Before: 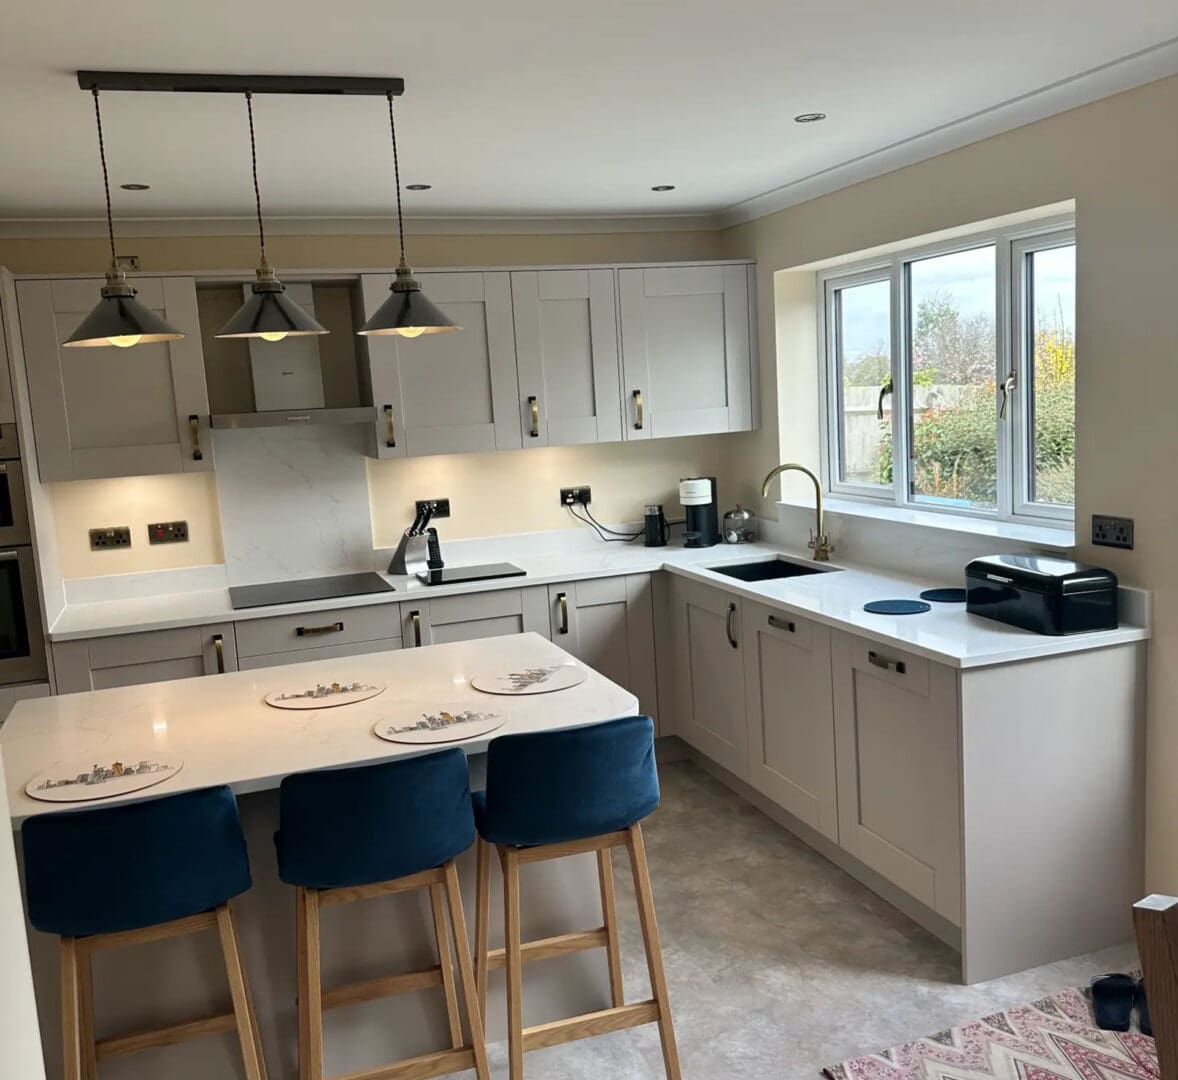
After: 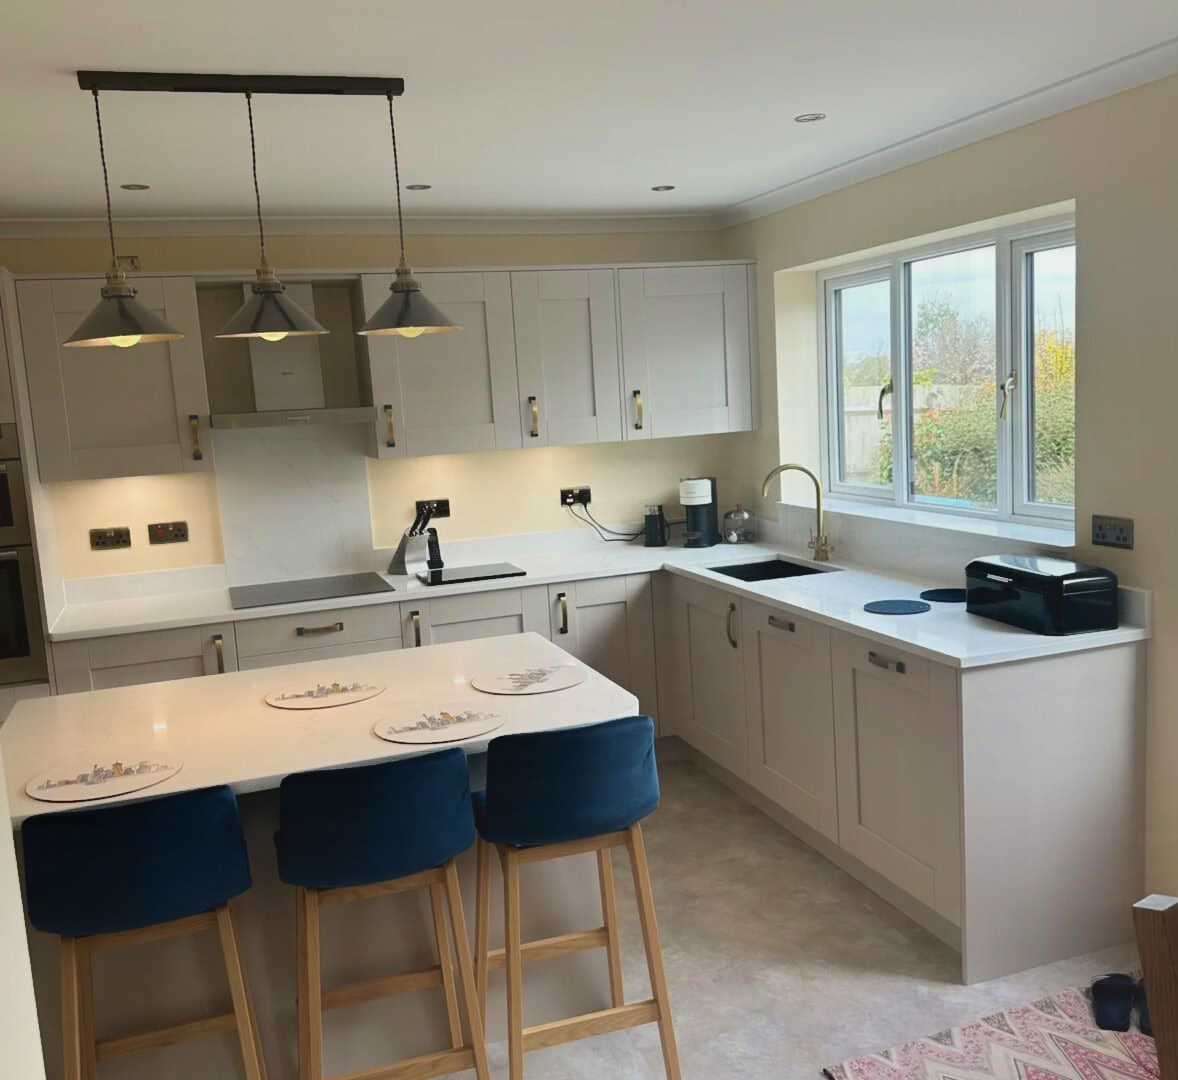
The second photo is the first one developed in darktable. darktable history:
velvia: on, module defaults
contrast equalizer: octaves 7, y [[0.6 ×6], [0.55 ×6], [0 ×6], [0 ×6], [0 ×6]], mix -1
